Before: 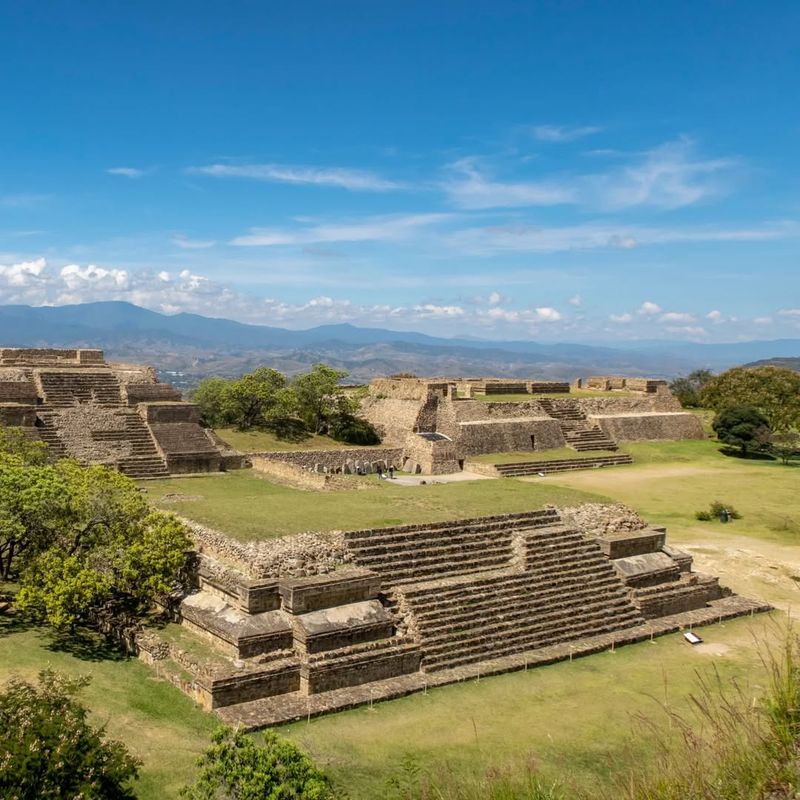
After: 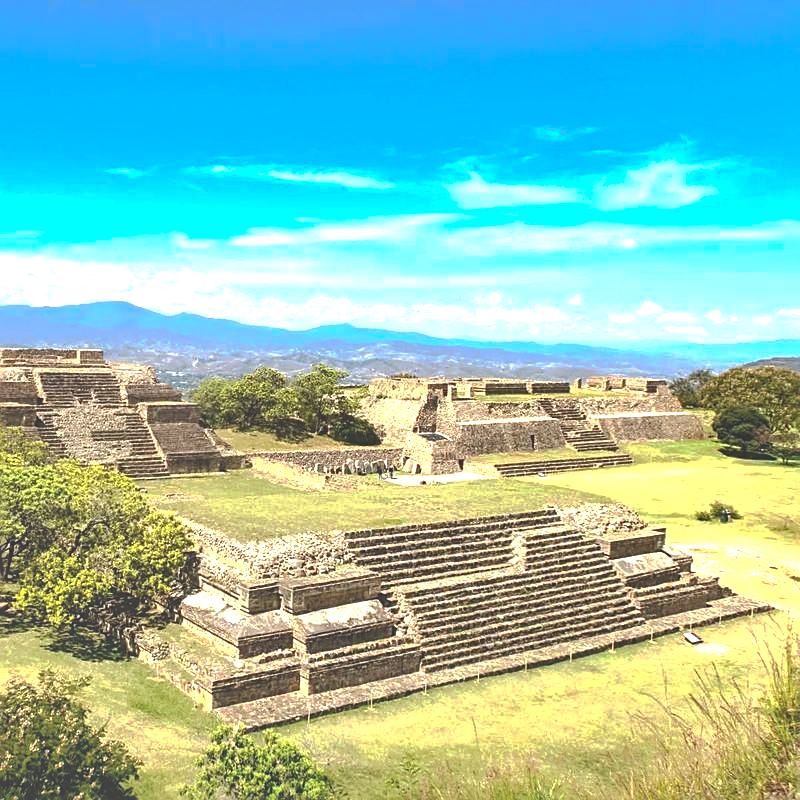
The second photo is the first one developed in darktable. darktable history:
shadows and highlights: shadows 37.27, highlights -28.18, soften with gaussian
sharpen: on, module defaults
tone curve: curves: ch0 [(0, 0) (0.003, 0.096) (0.011, 0.096) (0.025, 0.098) (0.044, 0.099) (0.069, 0.106) (0.1, 0.128) (0.136, 0.153) (0.177, 0.186) (0.224, 0.218) (0.277, 0.265) (0.335, 0.316) (0.399, 0.374) (0.468, 0.445) (0.543, 0.526) (0.623, 0.605) (0.709, 0.681) (0.801, 0.758) (0.898, 0.819) (1, 1)], preserve colors none
exposure: black level correction -0.023, exposure 1.397 EV, compensate highlight preservation false
